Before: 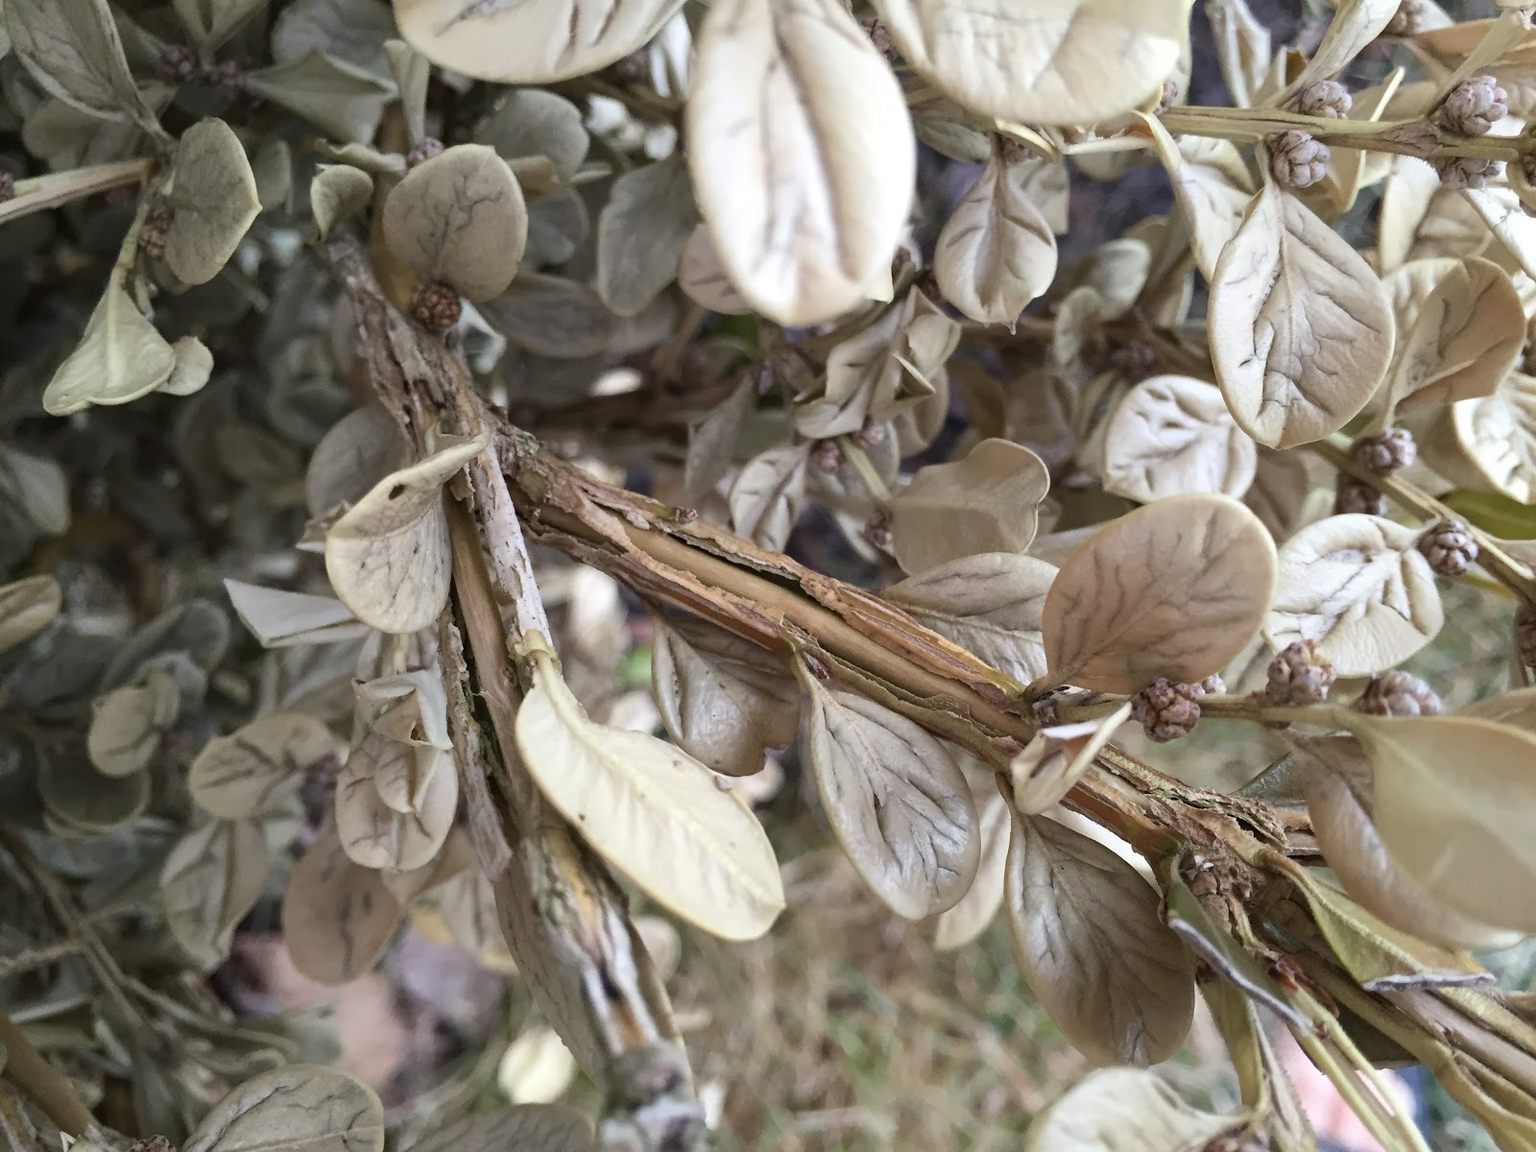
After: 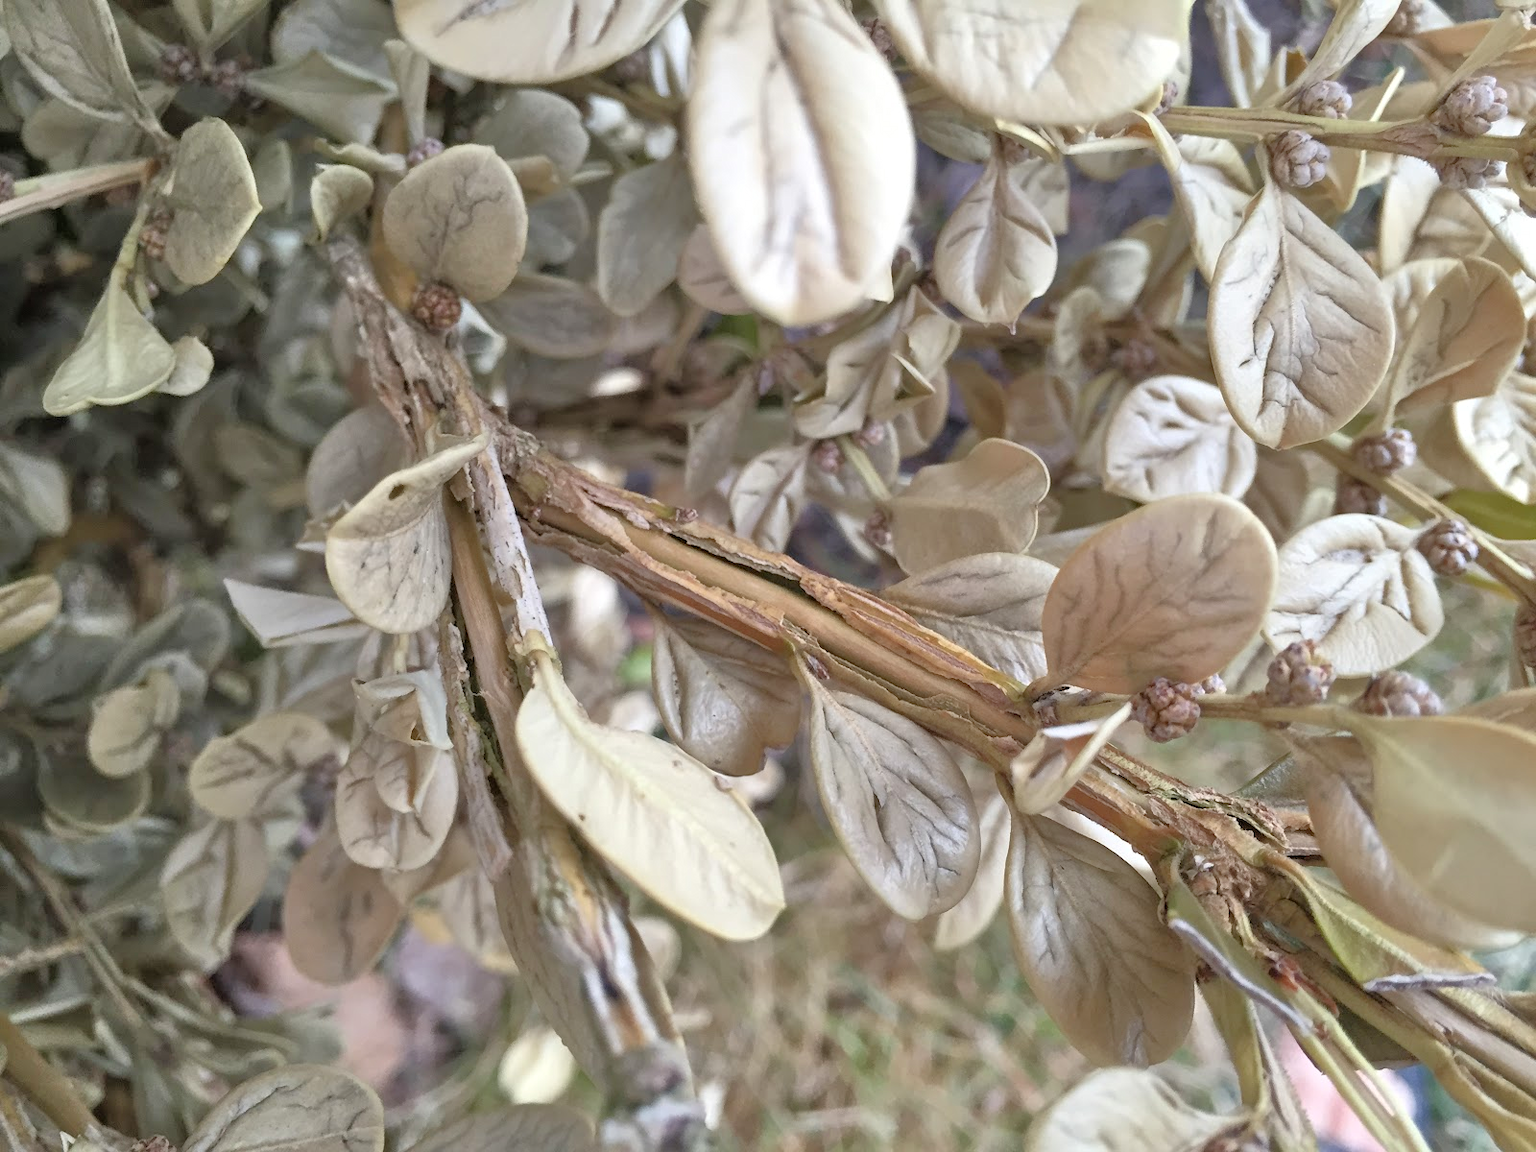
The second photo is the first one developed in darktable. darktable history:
tone equalizer: -7 EV 0.149 EV, -6 EV 0.617 EV, -5 EV 1.18 EV, -4 EV 1.32 EV, -3 EV 1.16 EV, -2 EV 0.6 EV, -1 EV 0.157 EV
